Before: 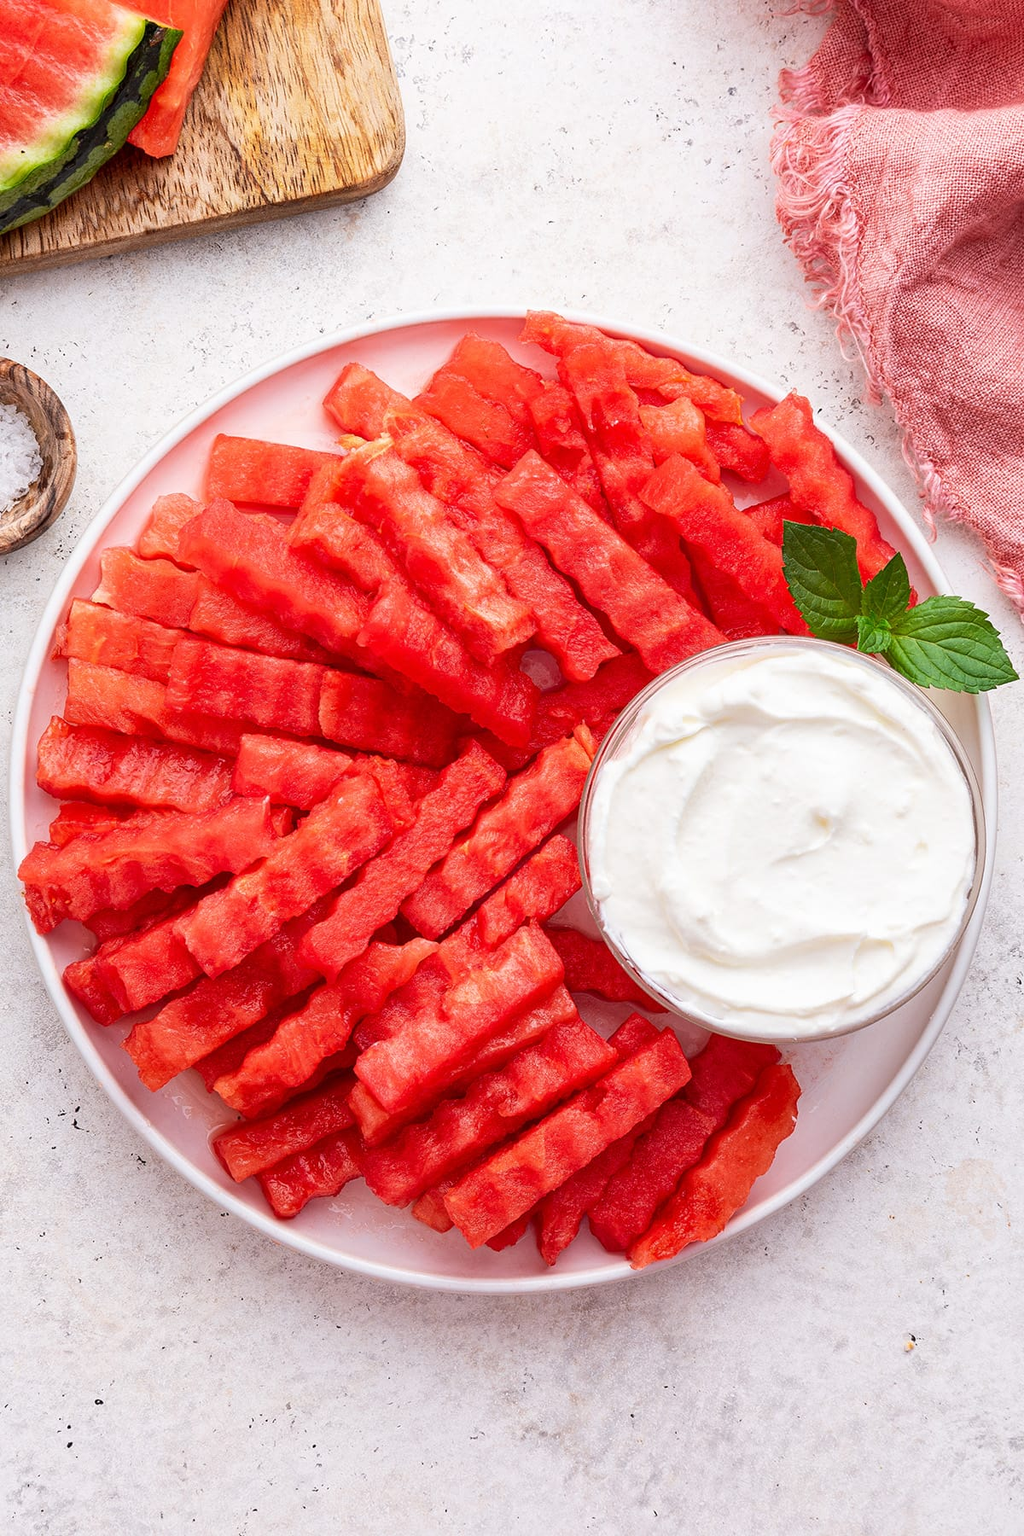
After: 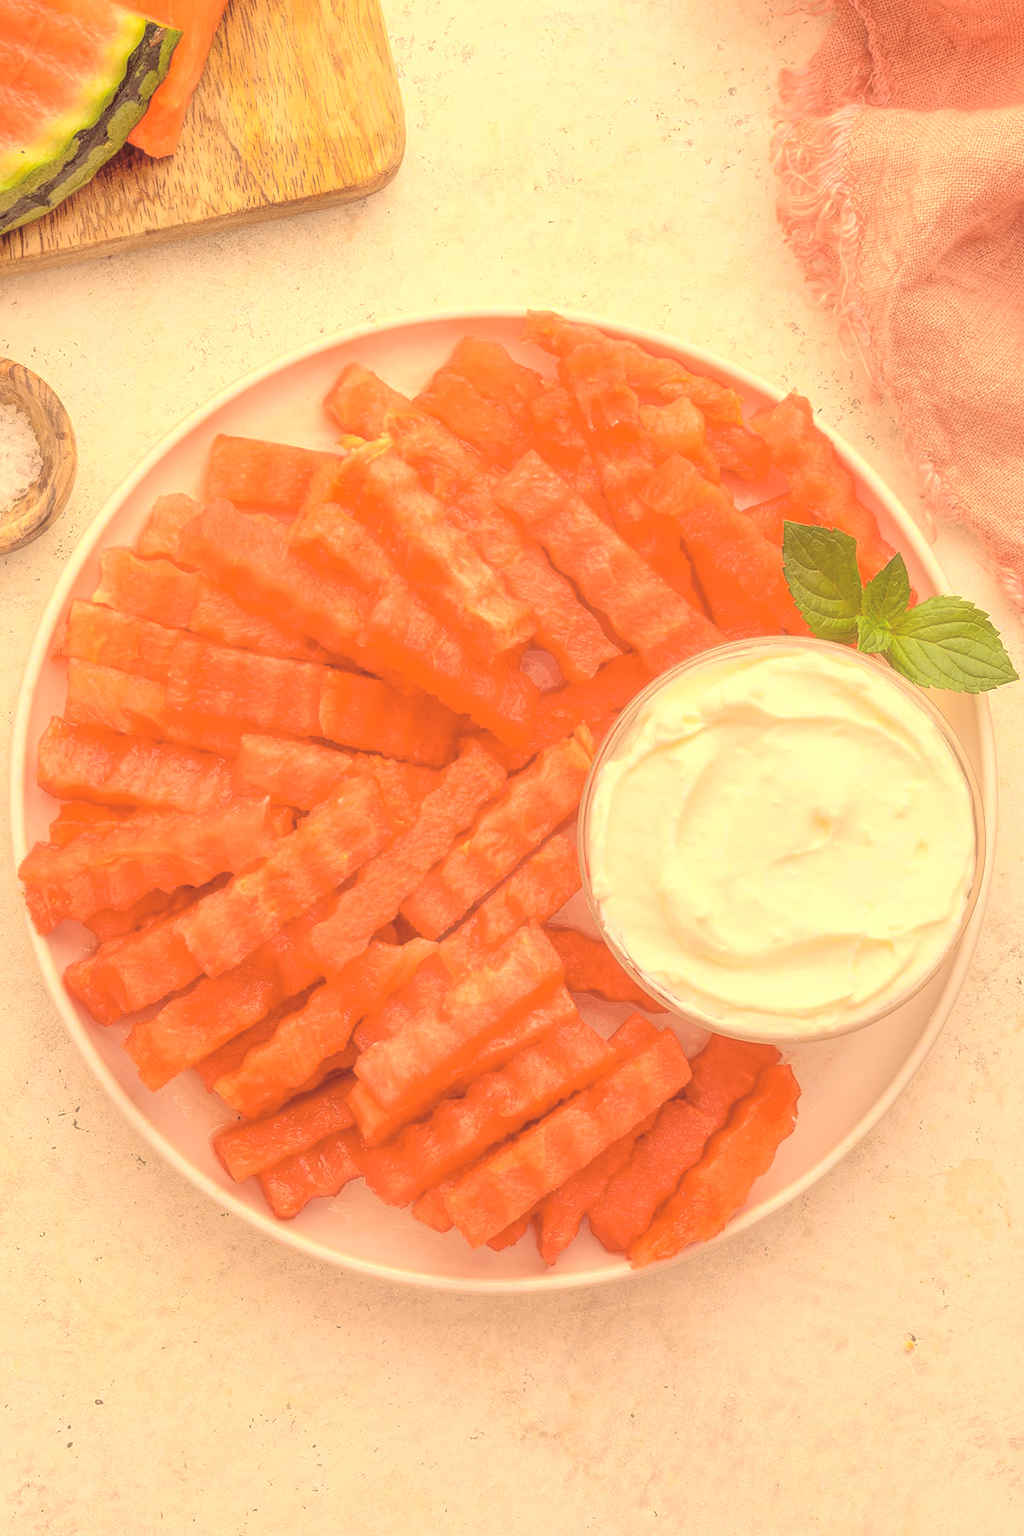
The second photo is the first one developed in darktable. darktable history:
color correction: highlights a* 9.93, highlights b* 39.33, shadows a* 14.59, shadows b* 3.31
base curve: curves: ch0 [(0, 0) (0.826, 0.587) (1, 1)], preserve colors none
haze removal: strength -0.108, compatibility mode true, adaptive false
contrast brightness saturation: brightness 0.98
local contrast: detail 130%
